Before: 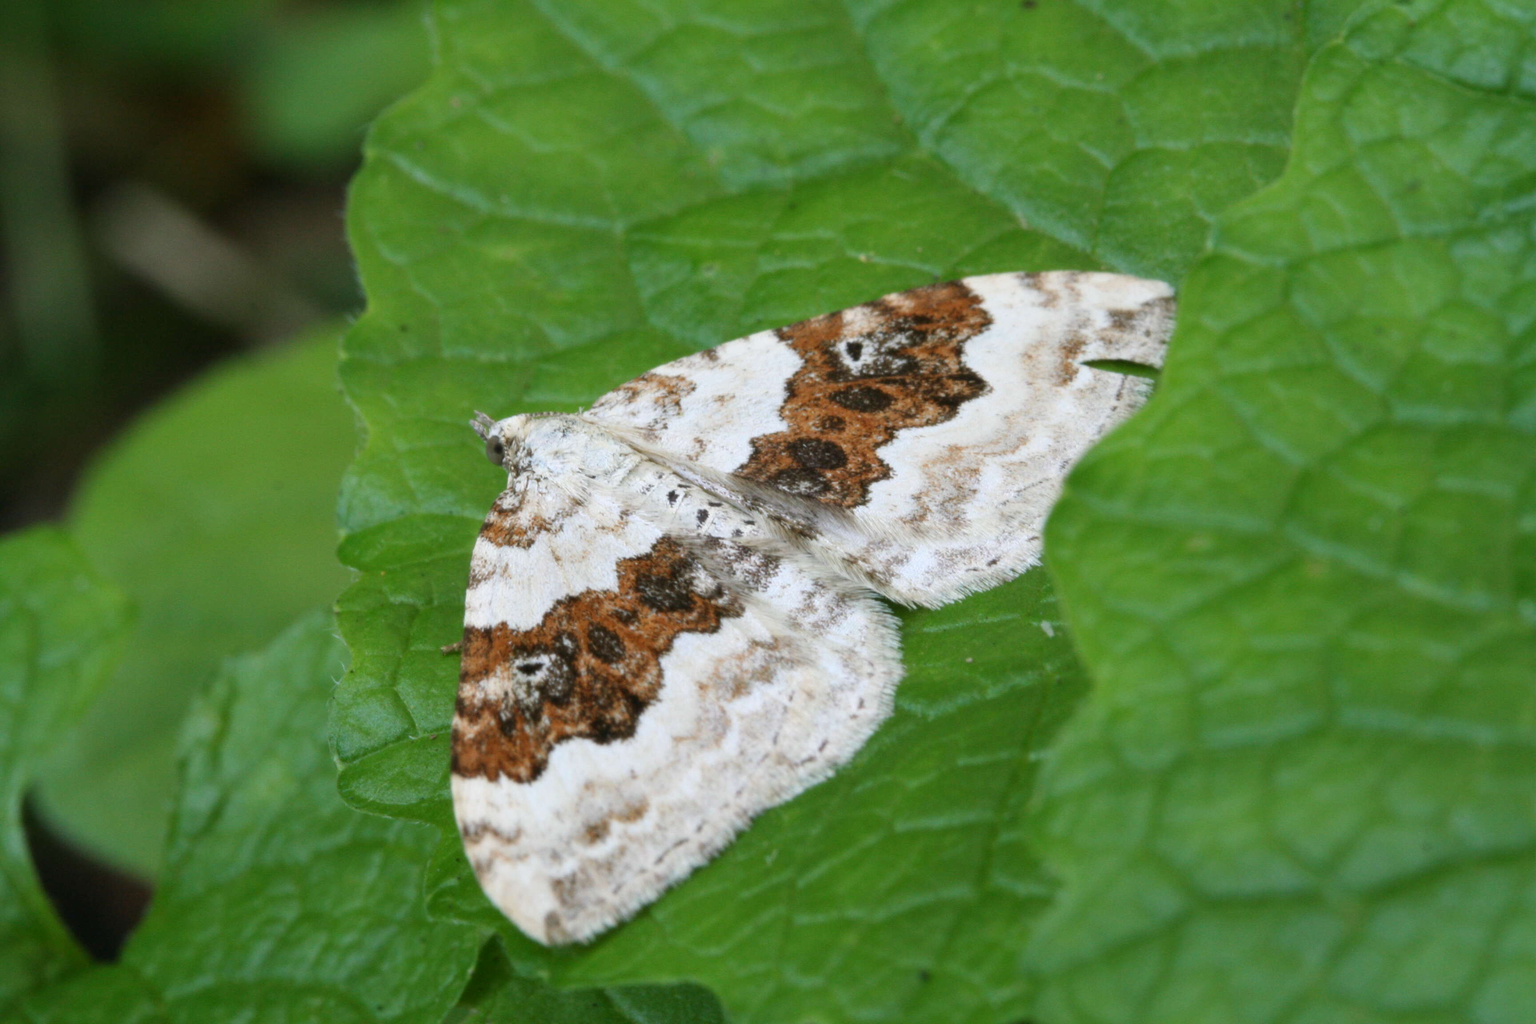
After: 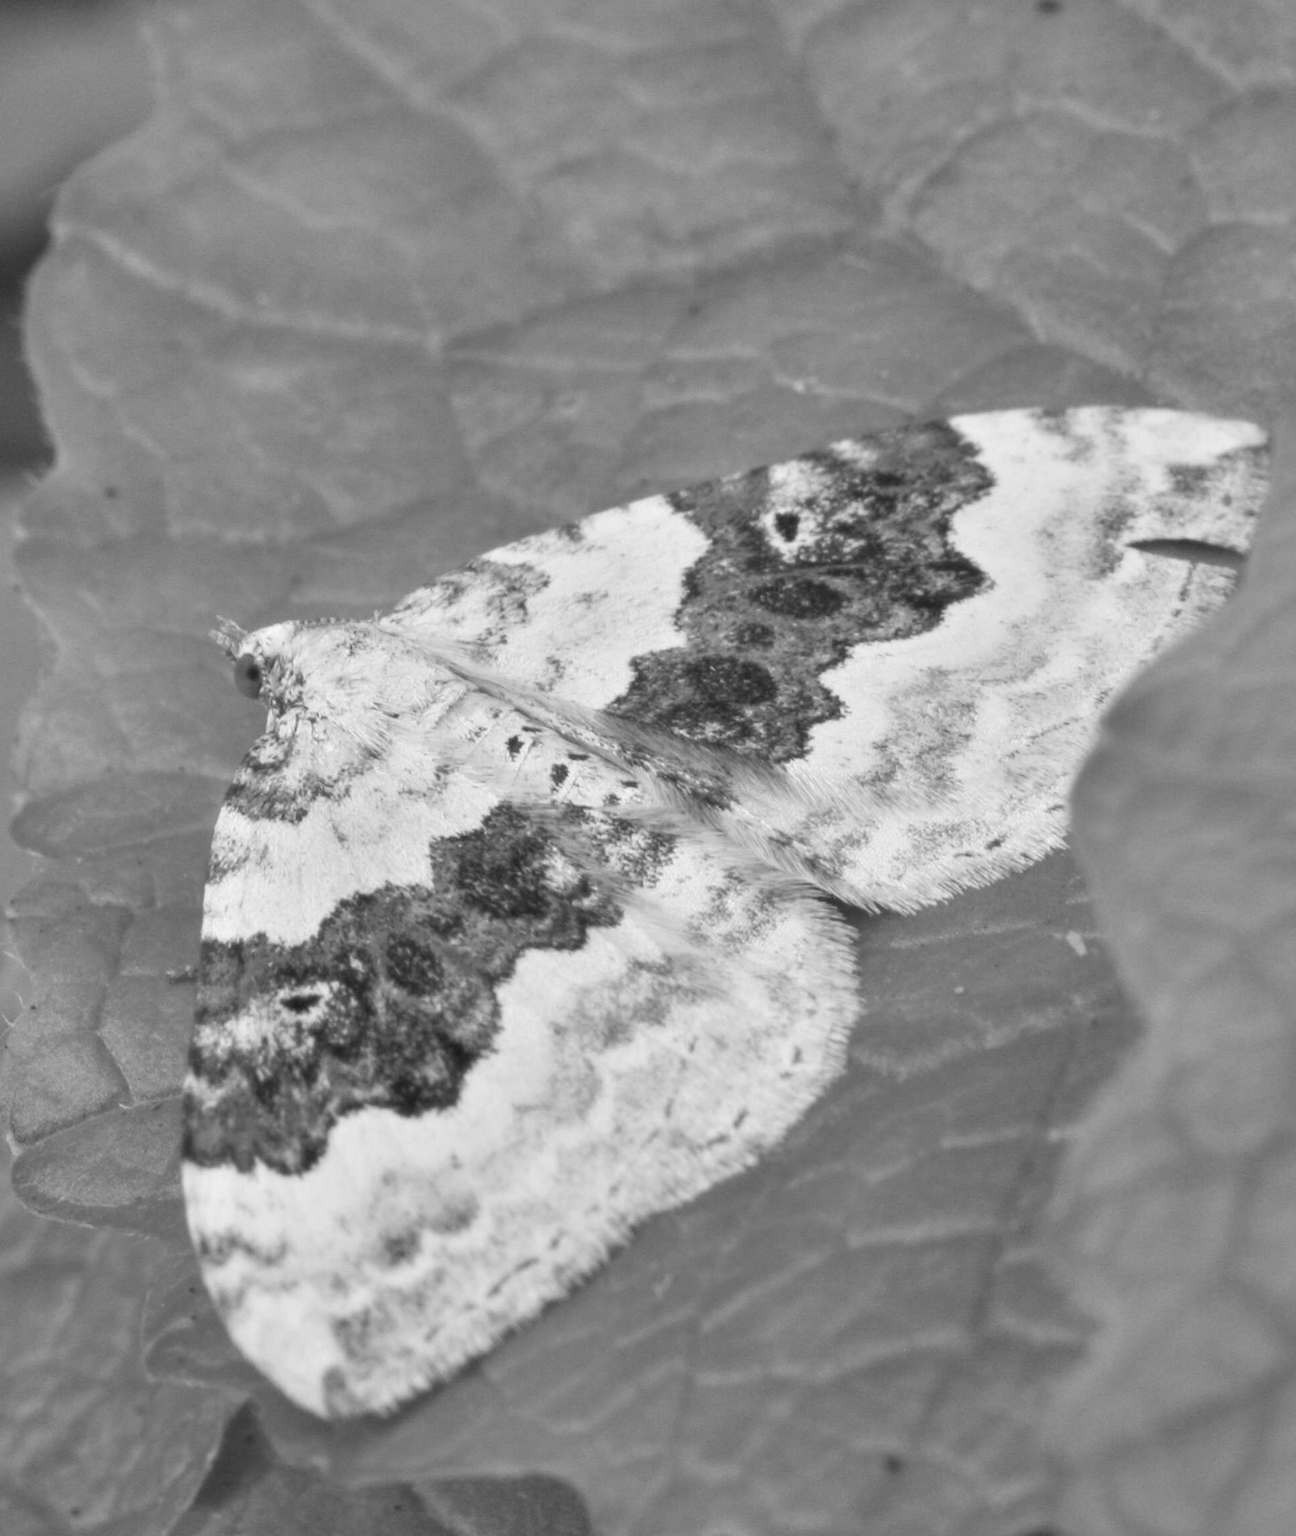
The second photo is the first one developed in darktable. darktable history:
crop: left 21.496%, right 22.254%
tone equalizer: -8 EV 1 EV, -7 EV 1 EV, -6 EV 1 EV, -5 EV 1 EV, -4 EV 1 EV, -3 EV 0.75 EV, -2 EV 0.5 EV, -1 EV 0.25 EV
monochrome: a 32, b 64, size 2.3
rotate and perspective: automatic cropping original format, crop left 0, crop top 0
